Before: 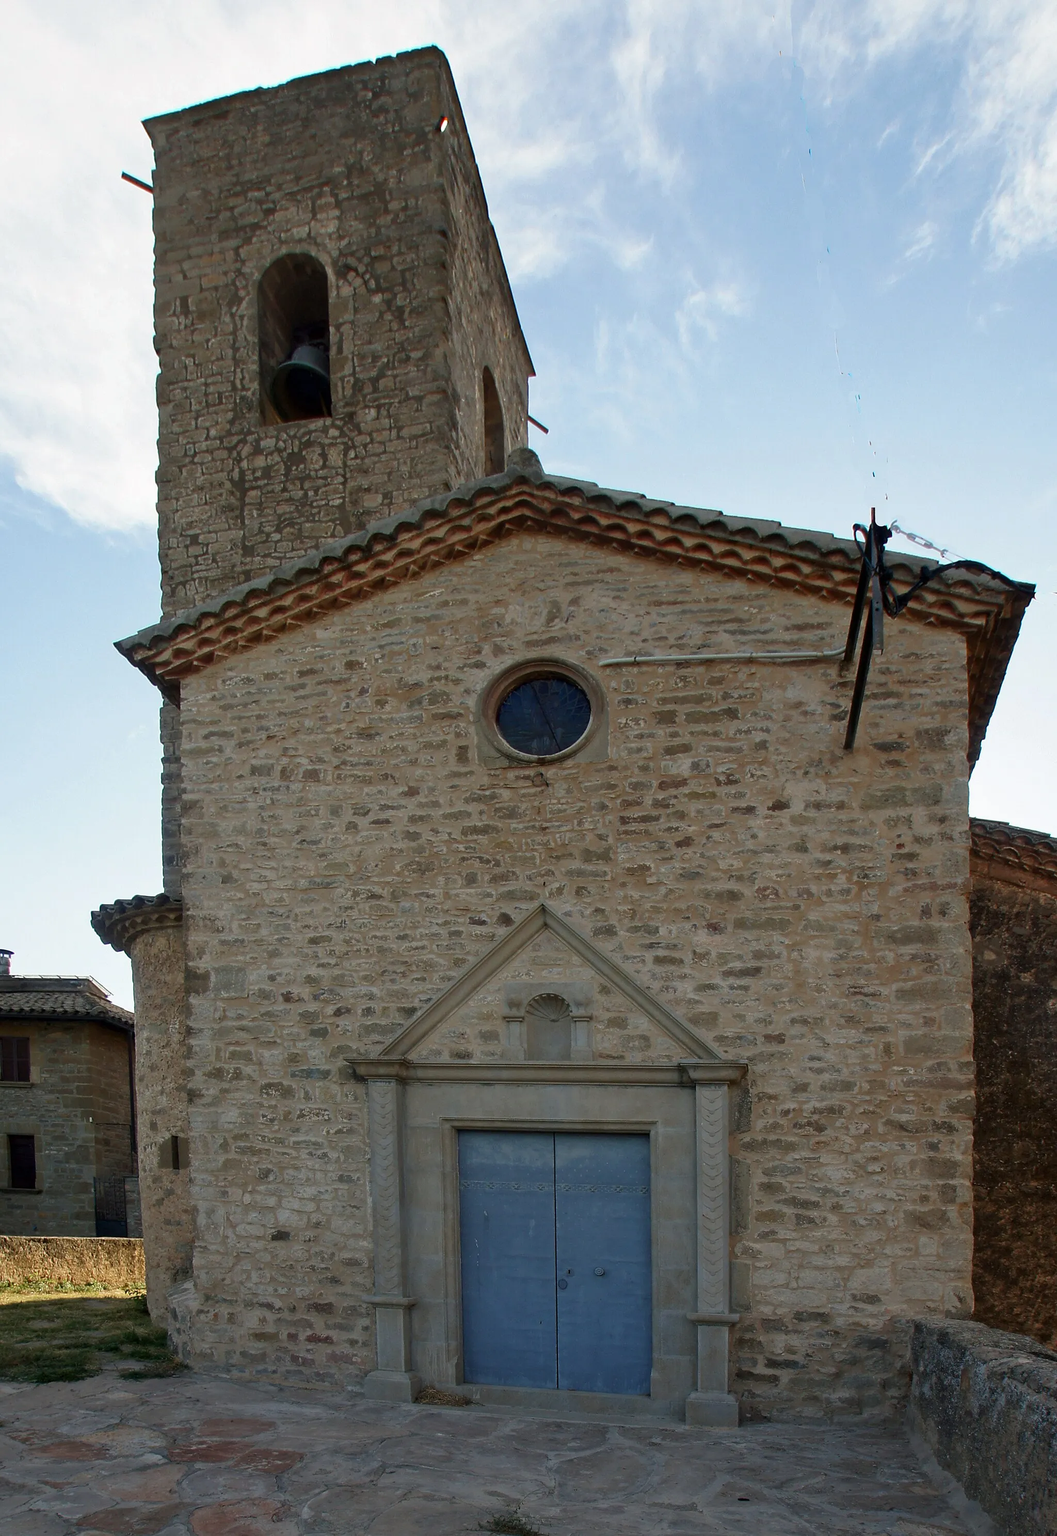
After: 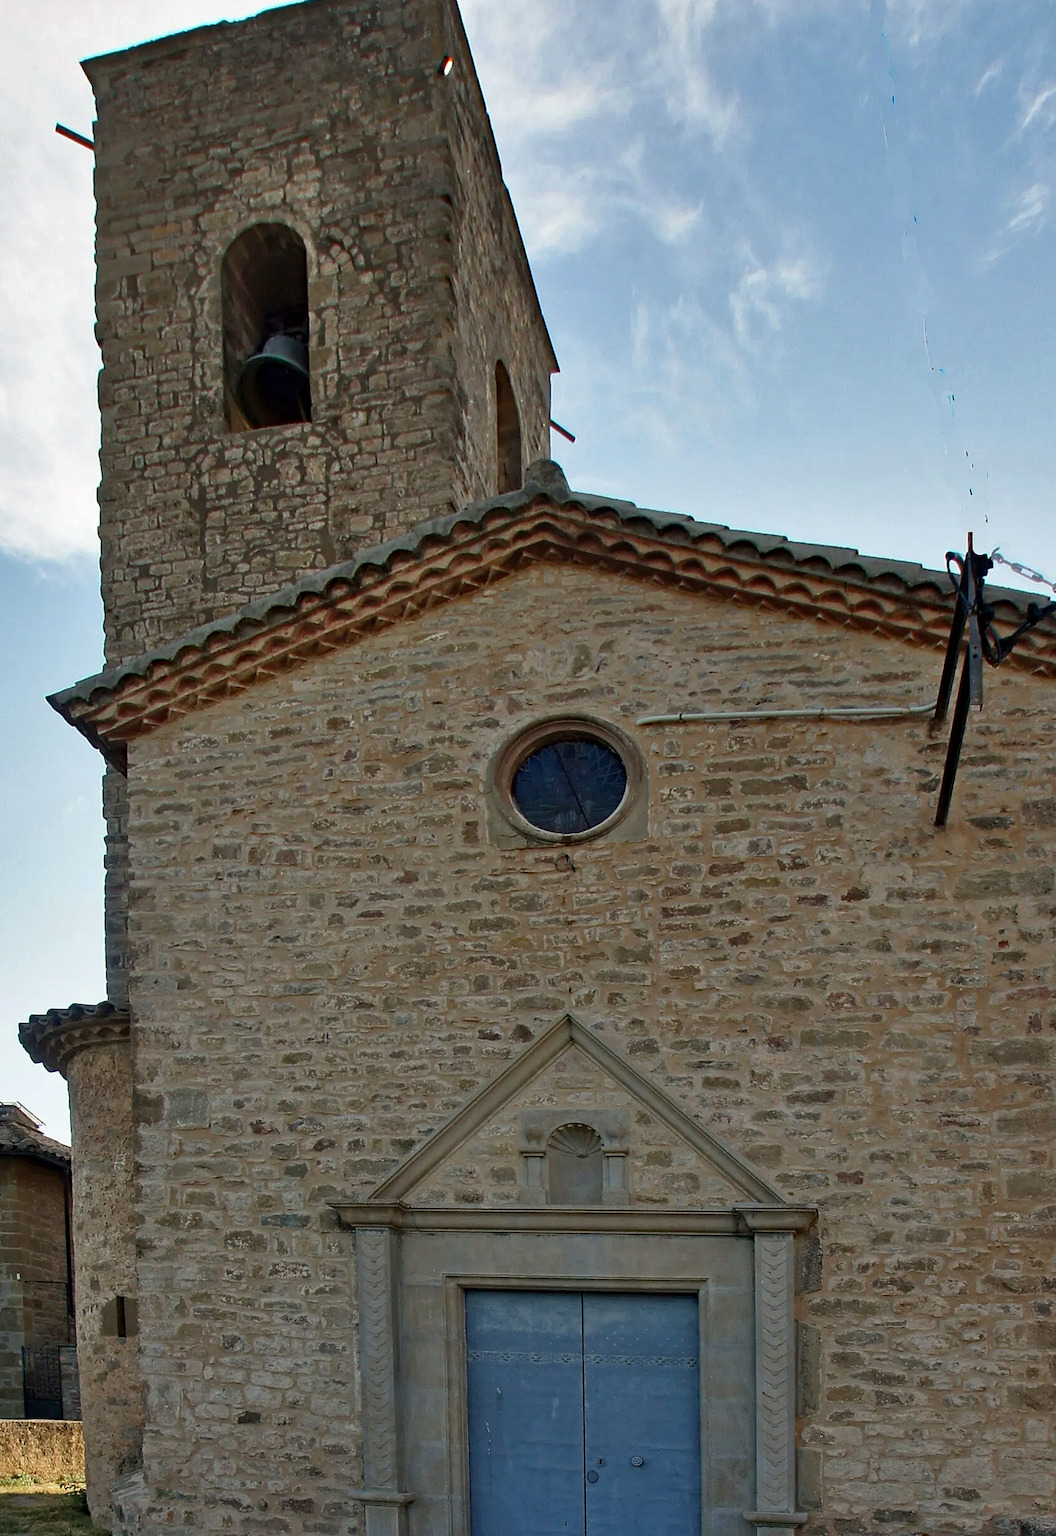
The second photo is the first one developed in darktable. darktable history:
crop and rotate: left 7.196%, top 4.574%, right 10.605%, bottom 13.178%
haze removal: strength 0.29, distance 0.25, compatibility mode true, adaptive false
shadows and highlights: soften with gaussian
contrast brightness saturation: saturation -0.05
